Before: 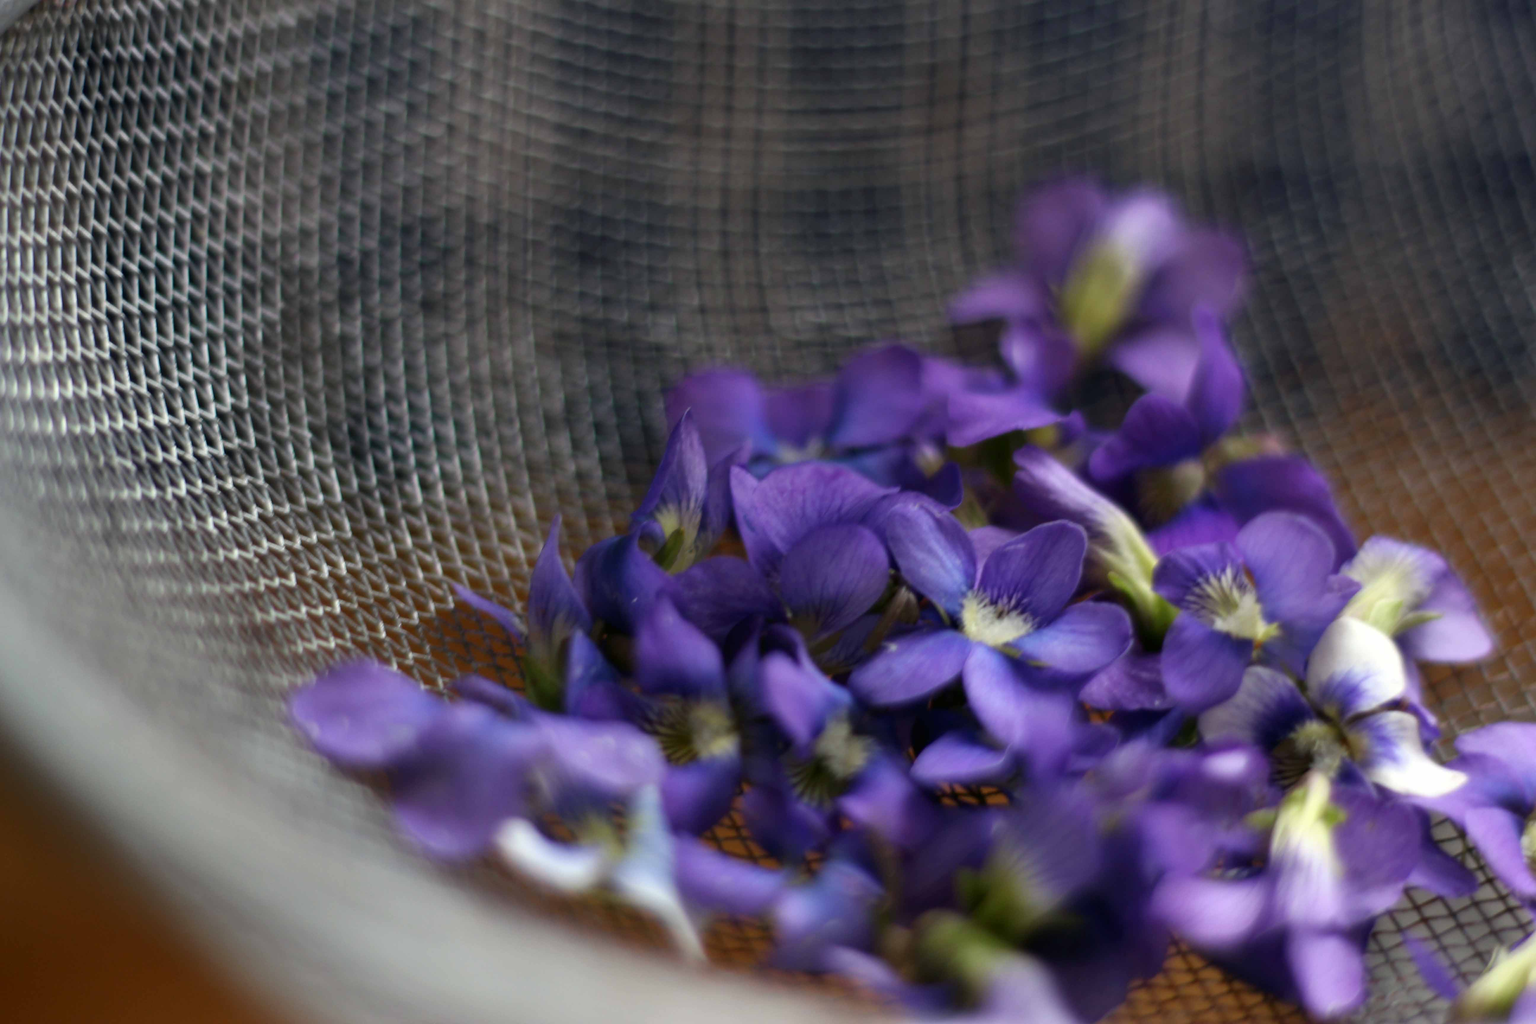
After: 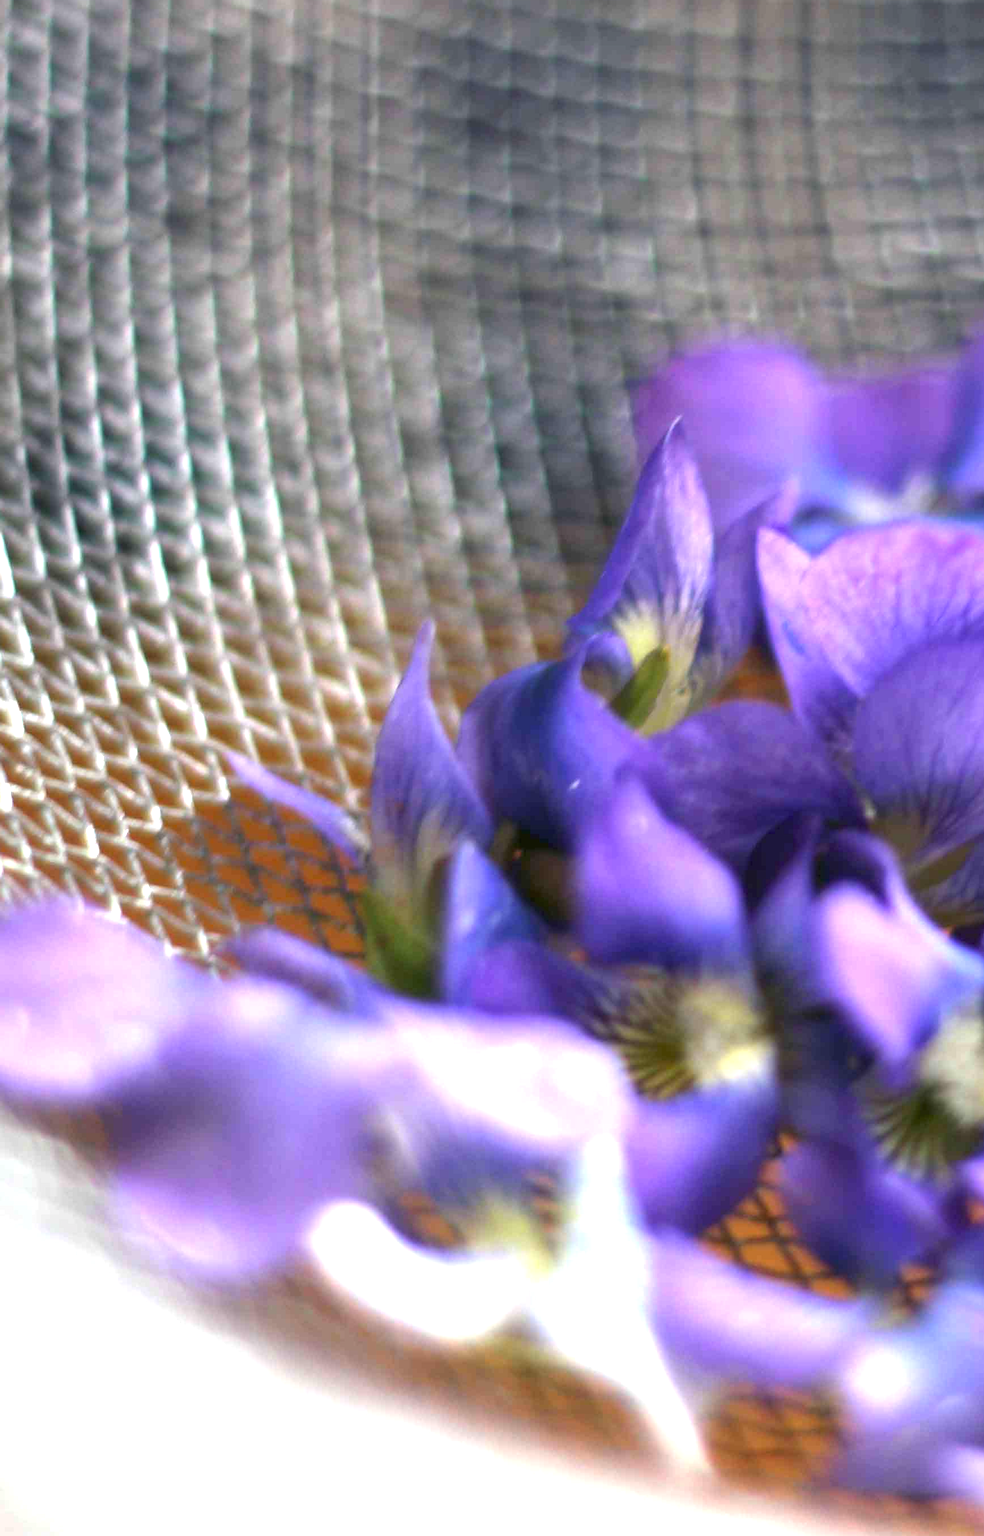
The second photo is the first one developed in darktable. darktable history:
crop and rotate: left 21.77%, top 18.528%, right 44.676%, bottom 2.997%
exposure: black level correction 0, exposure 2 EV, compensate highlight preservation false
